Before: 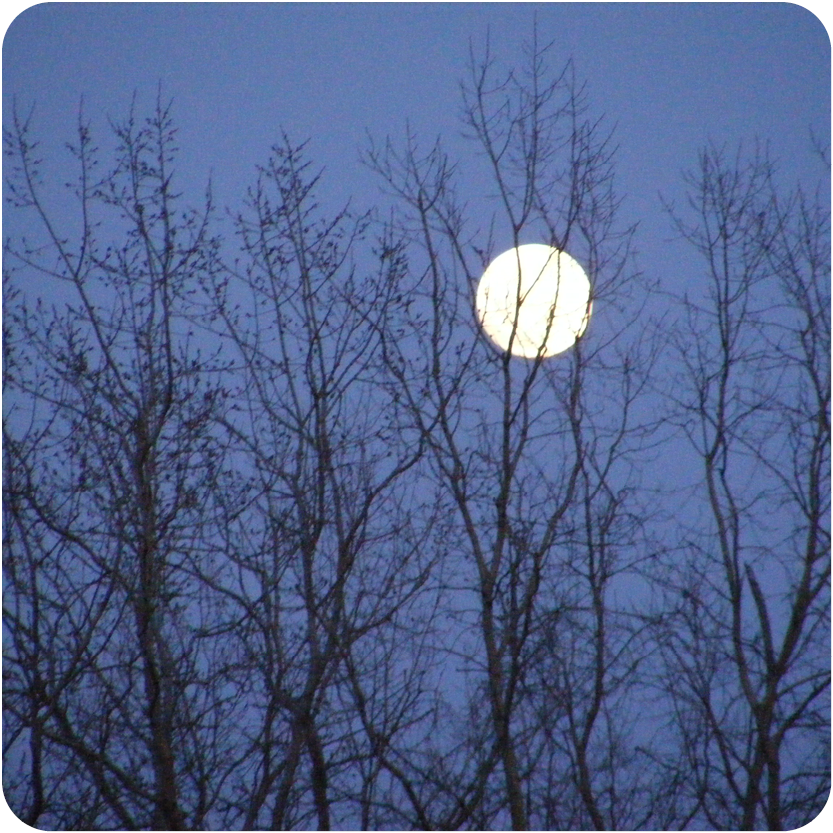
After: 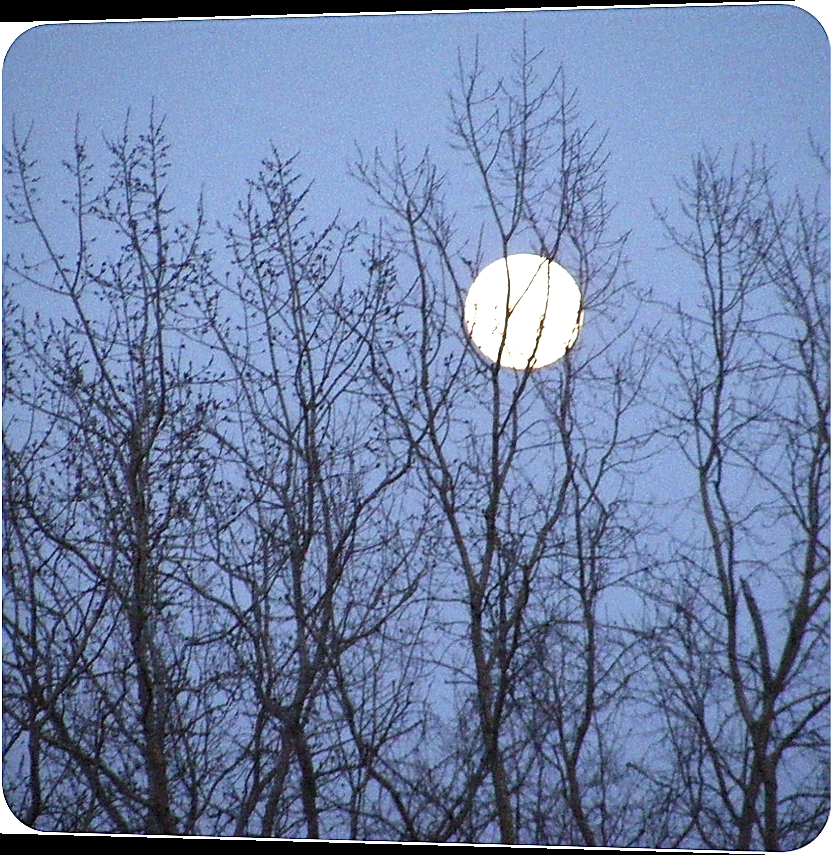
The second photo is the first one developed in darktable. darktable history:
color zones: curves: ch0 [(0, 0.299) (0.25, 0.383) (0.456, 0.352) (0.736, 0.571)]; ch1 [(0, 0.63) (0.151, 0.568) (0.254, 0.416) (0.47, 0.558) (0.732, 0.37) (0.909, 0.492)]; ch2 [(0.004, 0.604) (0.158, 0.443) (0.257, 0.403) (0.761, 0.468)]
exposure: black level correction 0, exposure 0.7 EV, compensate exposure bias true, compensate highlight preservation false
sharpen: radius 1.4, amount 1.25, threshold 0.7
local contrast: mode bilateral grid, contrast 20, coarseness 50, detail 120%, midtone range 0.2
rotate and perspective: lens shift (horizontal) -0.055, automatic cropping off
